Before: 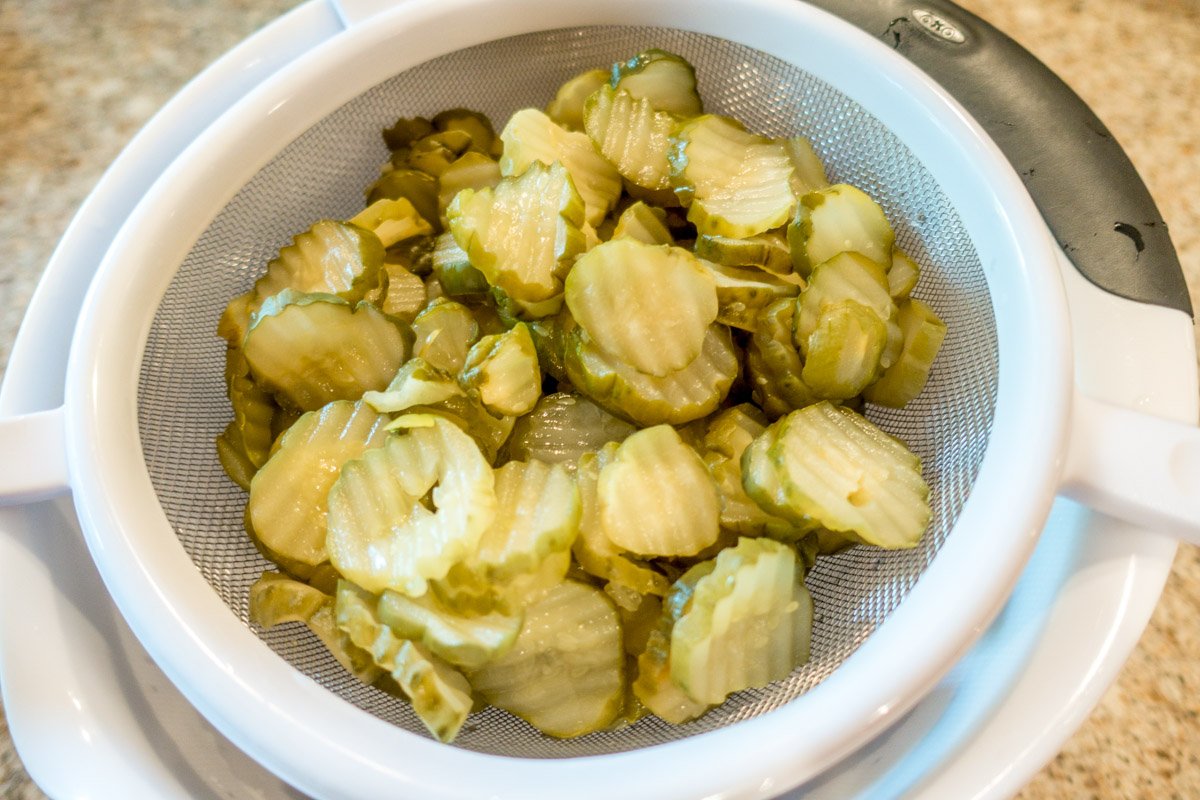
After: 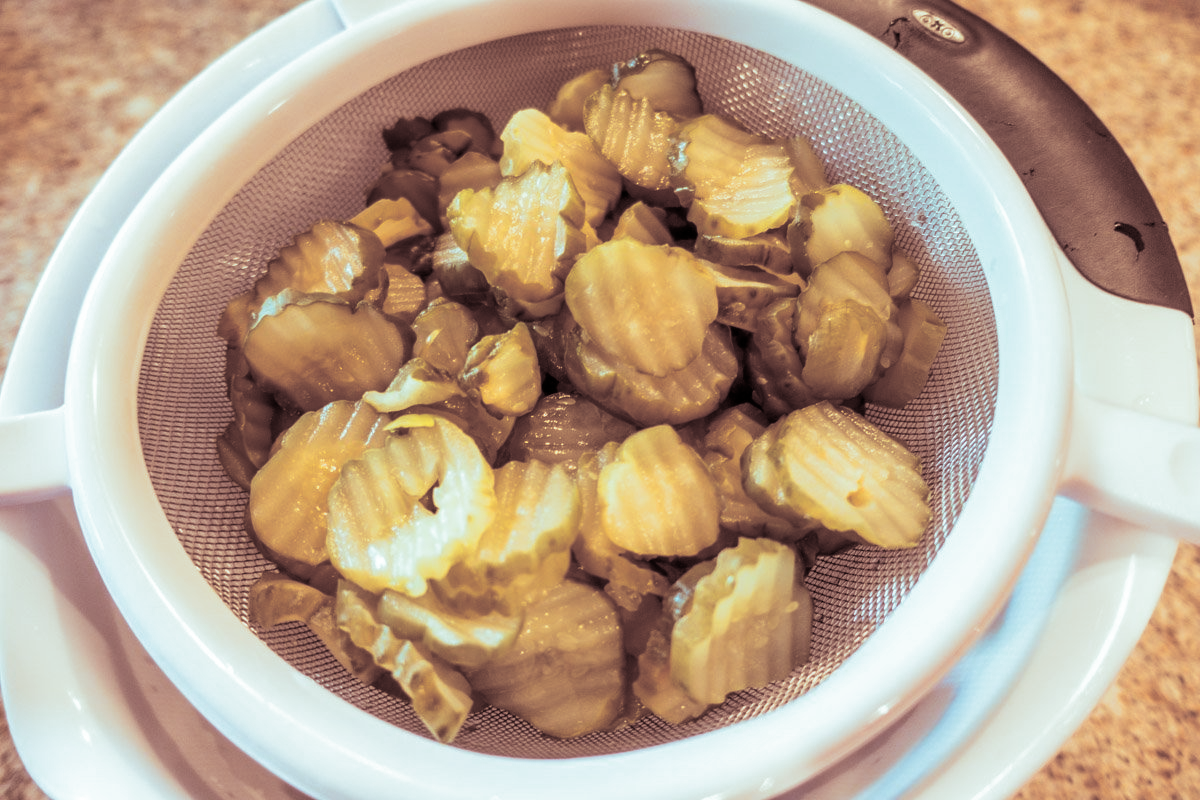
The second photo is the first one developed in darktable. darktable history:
rgb levels: mode RGB, independent channels, levels [[0, 0.5, 1], [0, 0.521, 1], [0, 0.536, 1]]
split-toning: shadows › saturation 0.3, highlights › hue 180°, highlights › saturation 0.3, compress 0%
